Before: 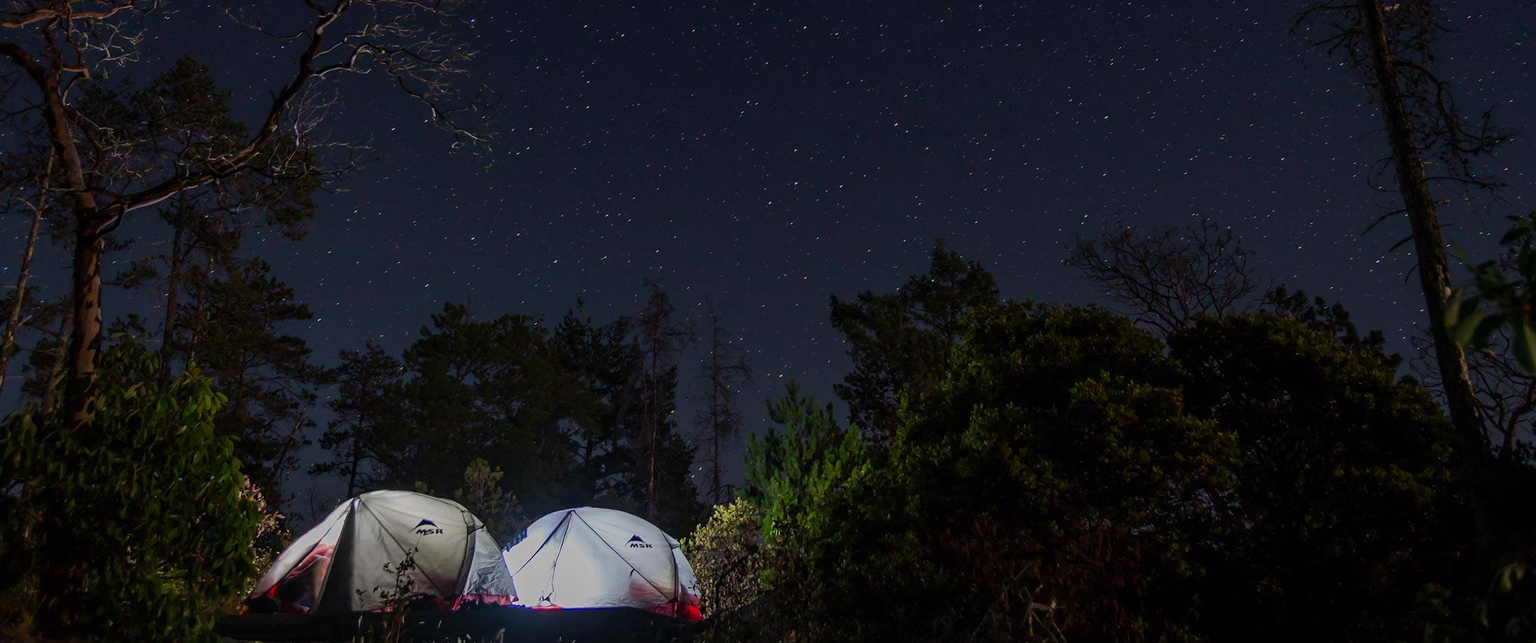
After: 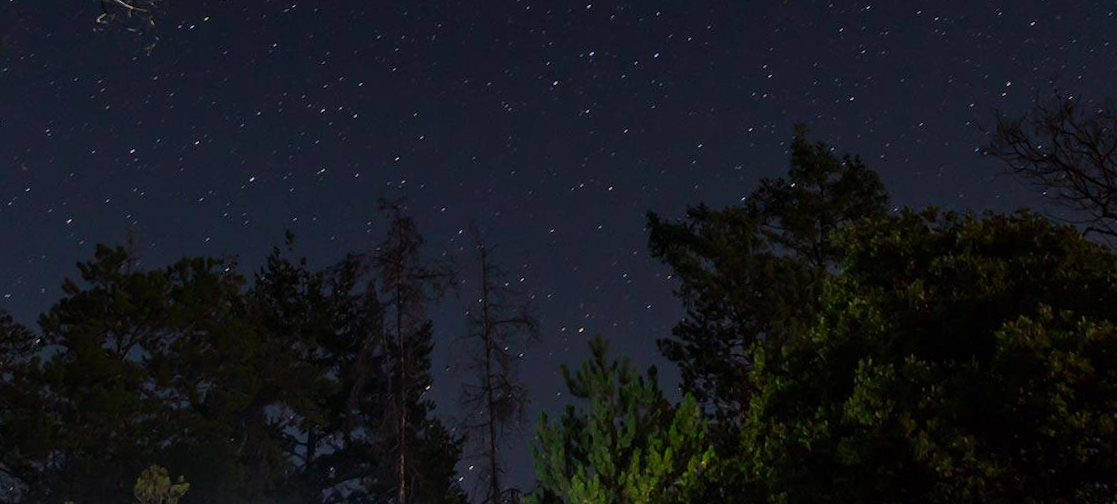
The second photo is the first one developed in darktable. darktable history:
crop: left 25%, top 25%, right 25%, bottom 25%
rotate and perspective: rotation -2.29°, automatic cropping off
